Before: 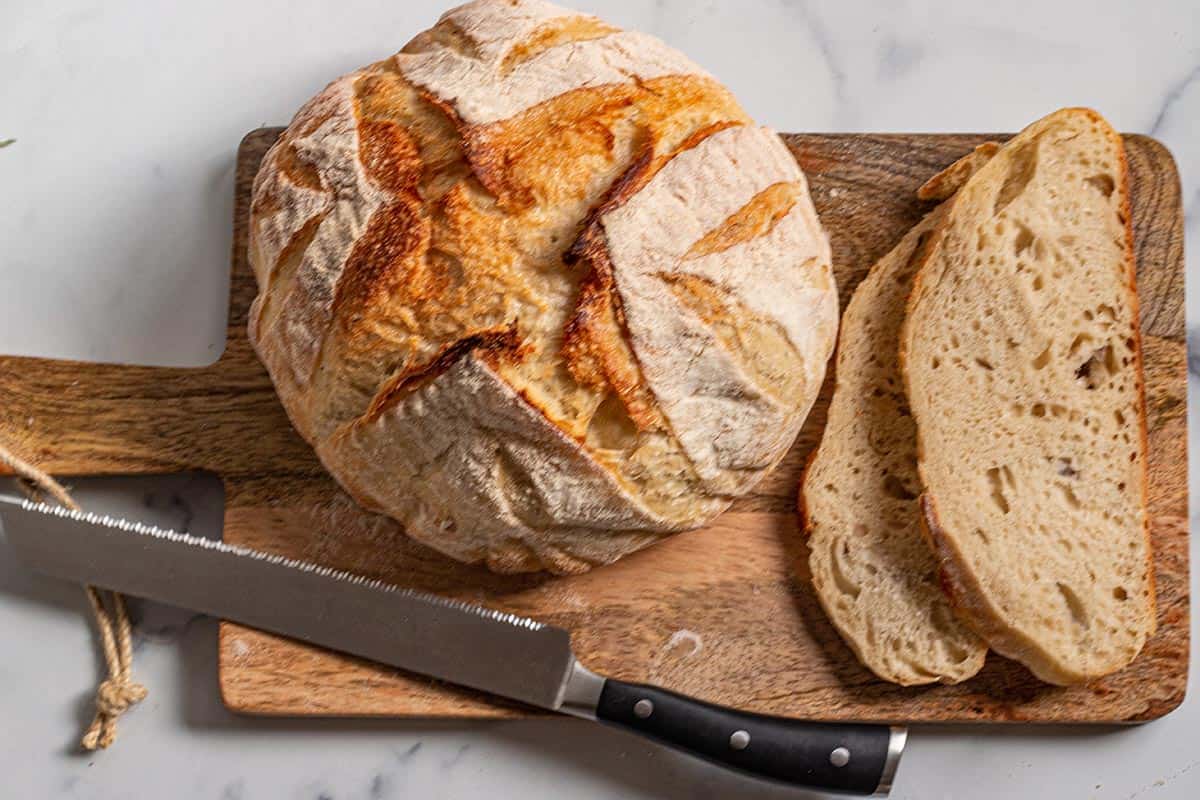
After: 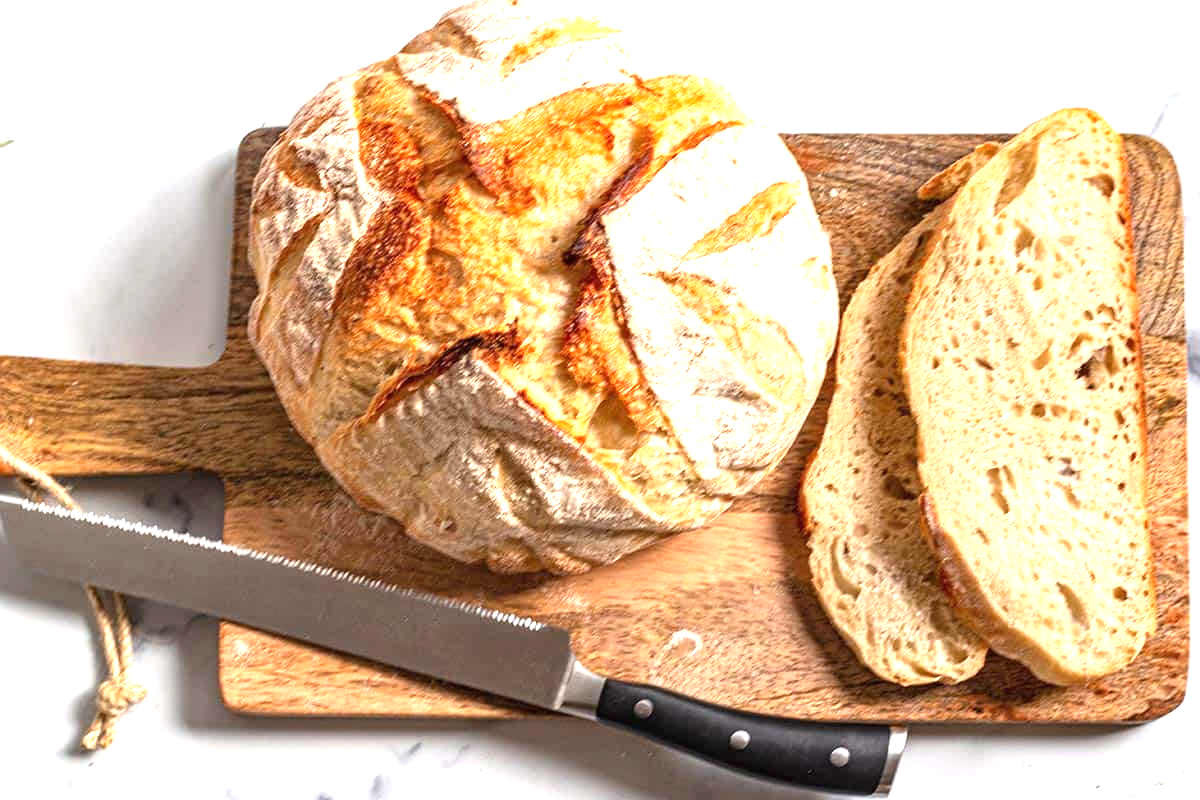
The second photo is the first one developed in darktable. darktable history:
exposure: black level correction 0, exposure 1.291 EV, compensate exposure bias true, compensate highlight preservation false
